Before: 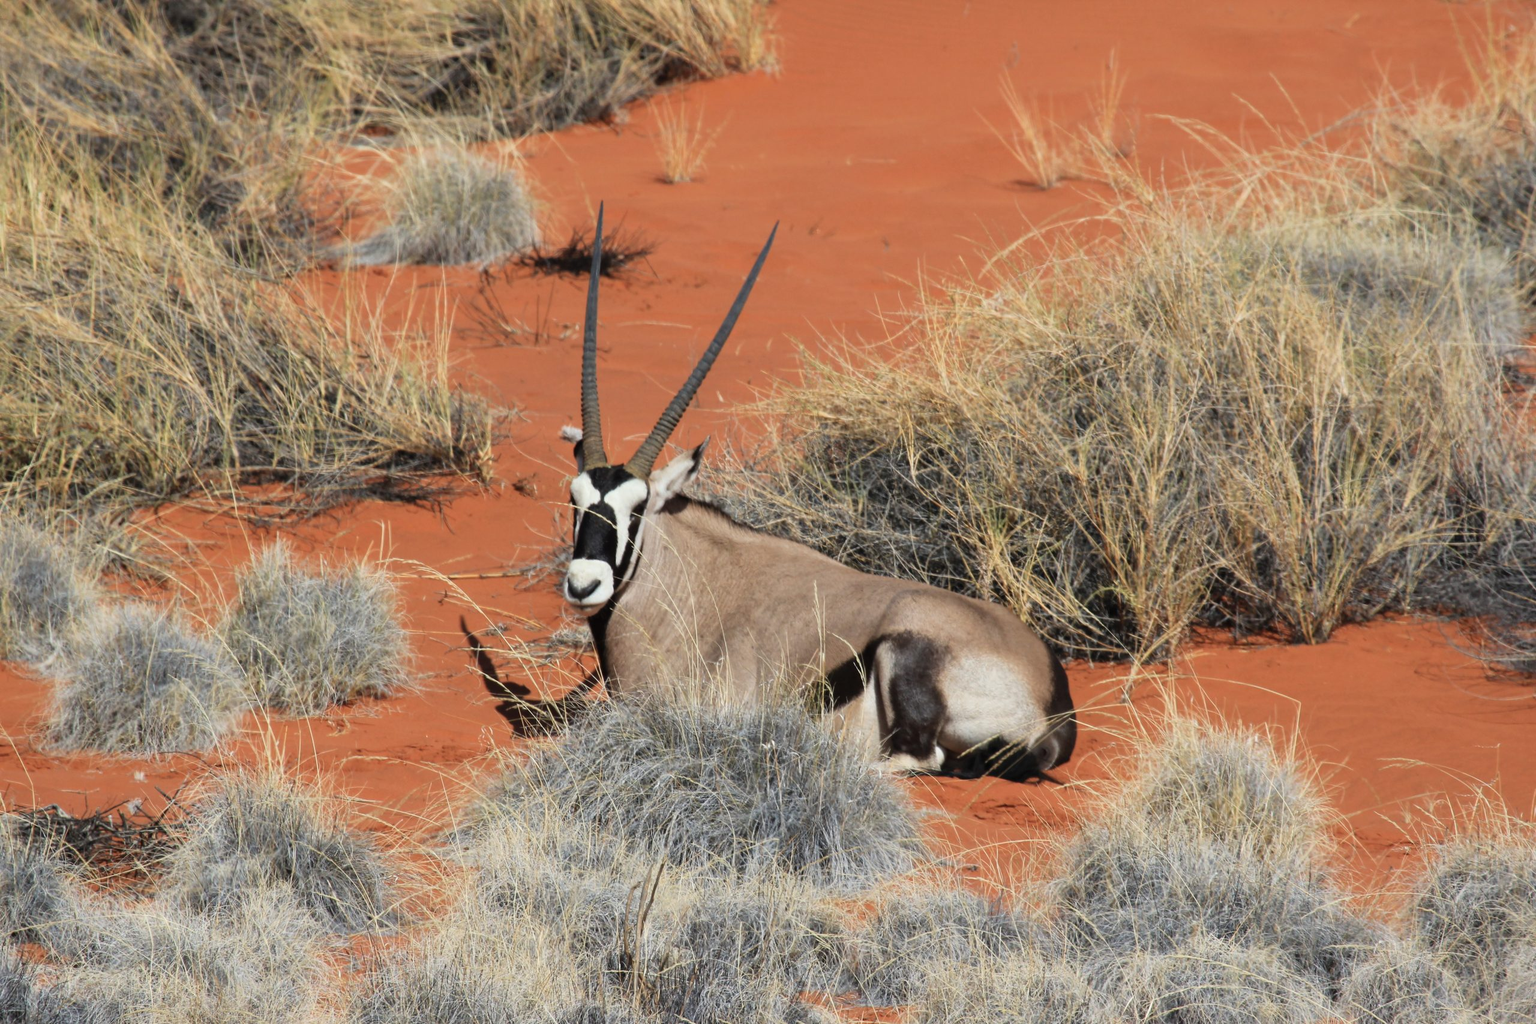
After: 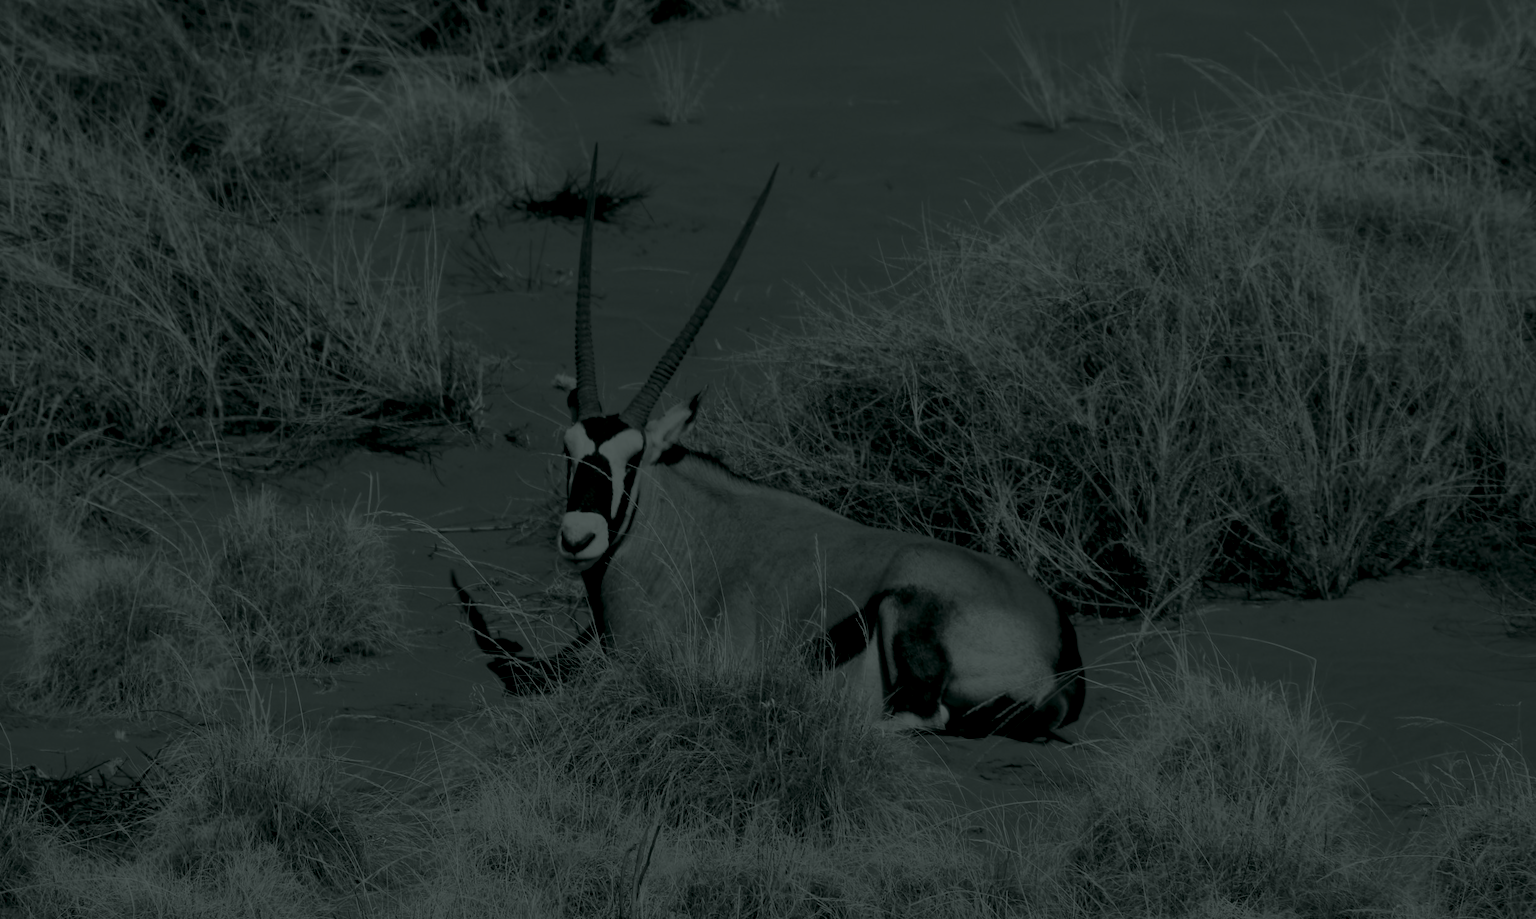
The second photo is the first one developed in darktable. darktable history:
crop: left 1.507%, top 6.147%, right 1.379%, bottom 6.637%
white balance: red 1.05, blue 1.072
colorize: hue 90°, saturation 19%, lightness 1.59%, version 1
